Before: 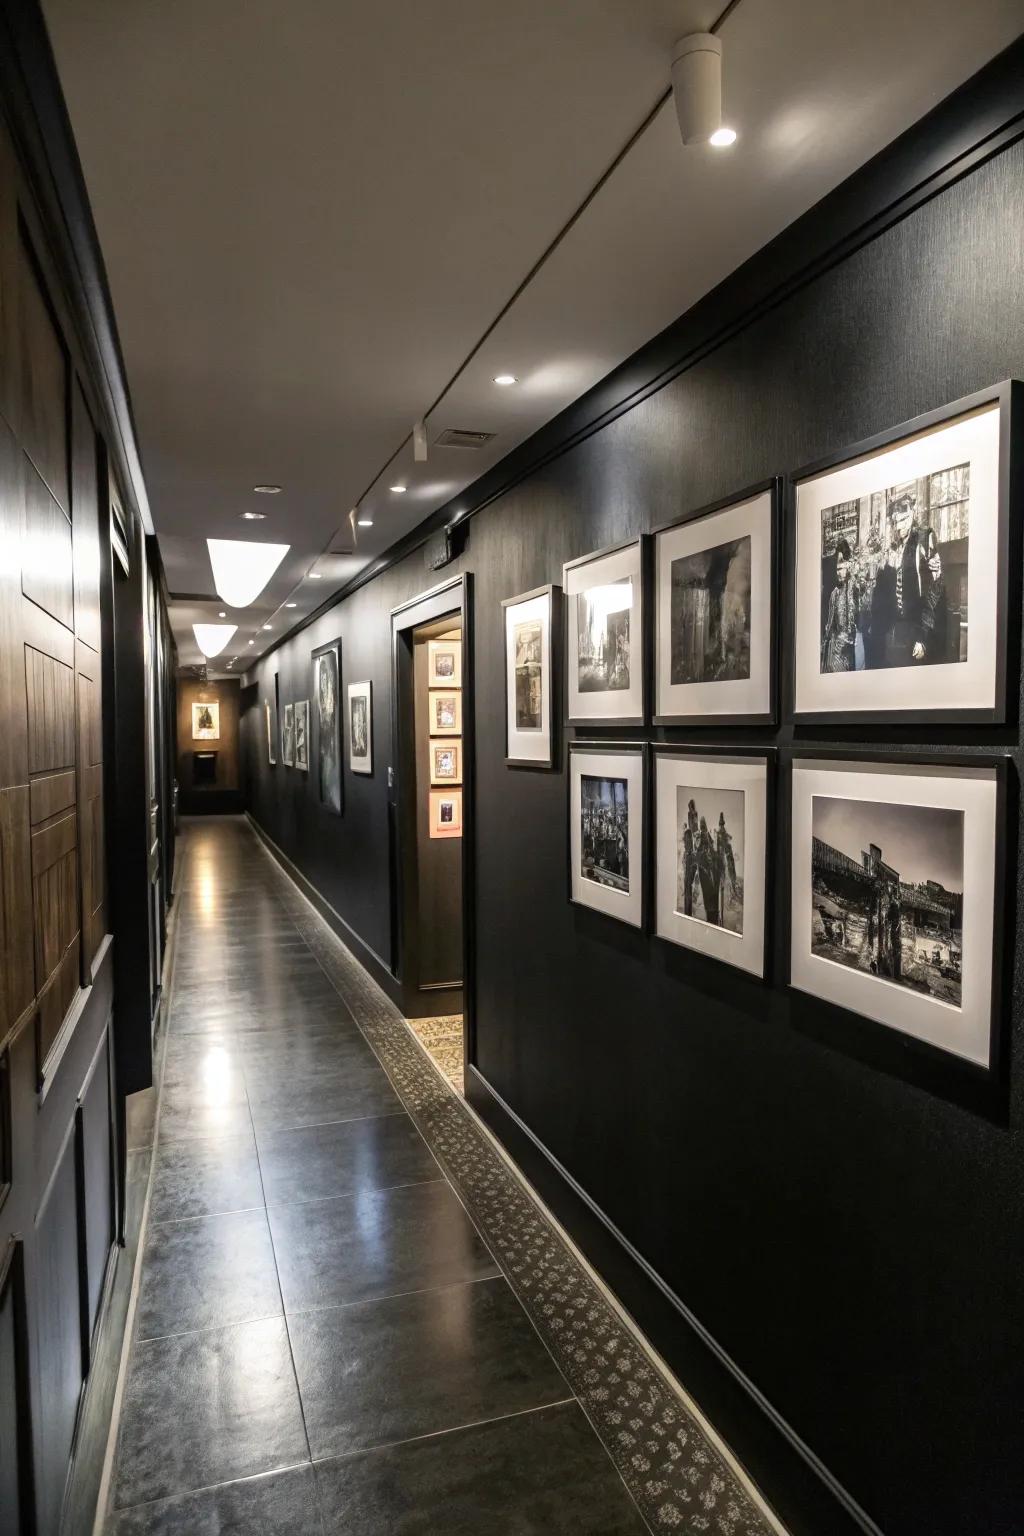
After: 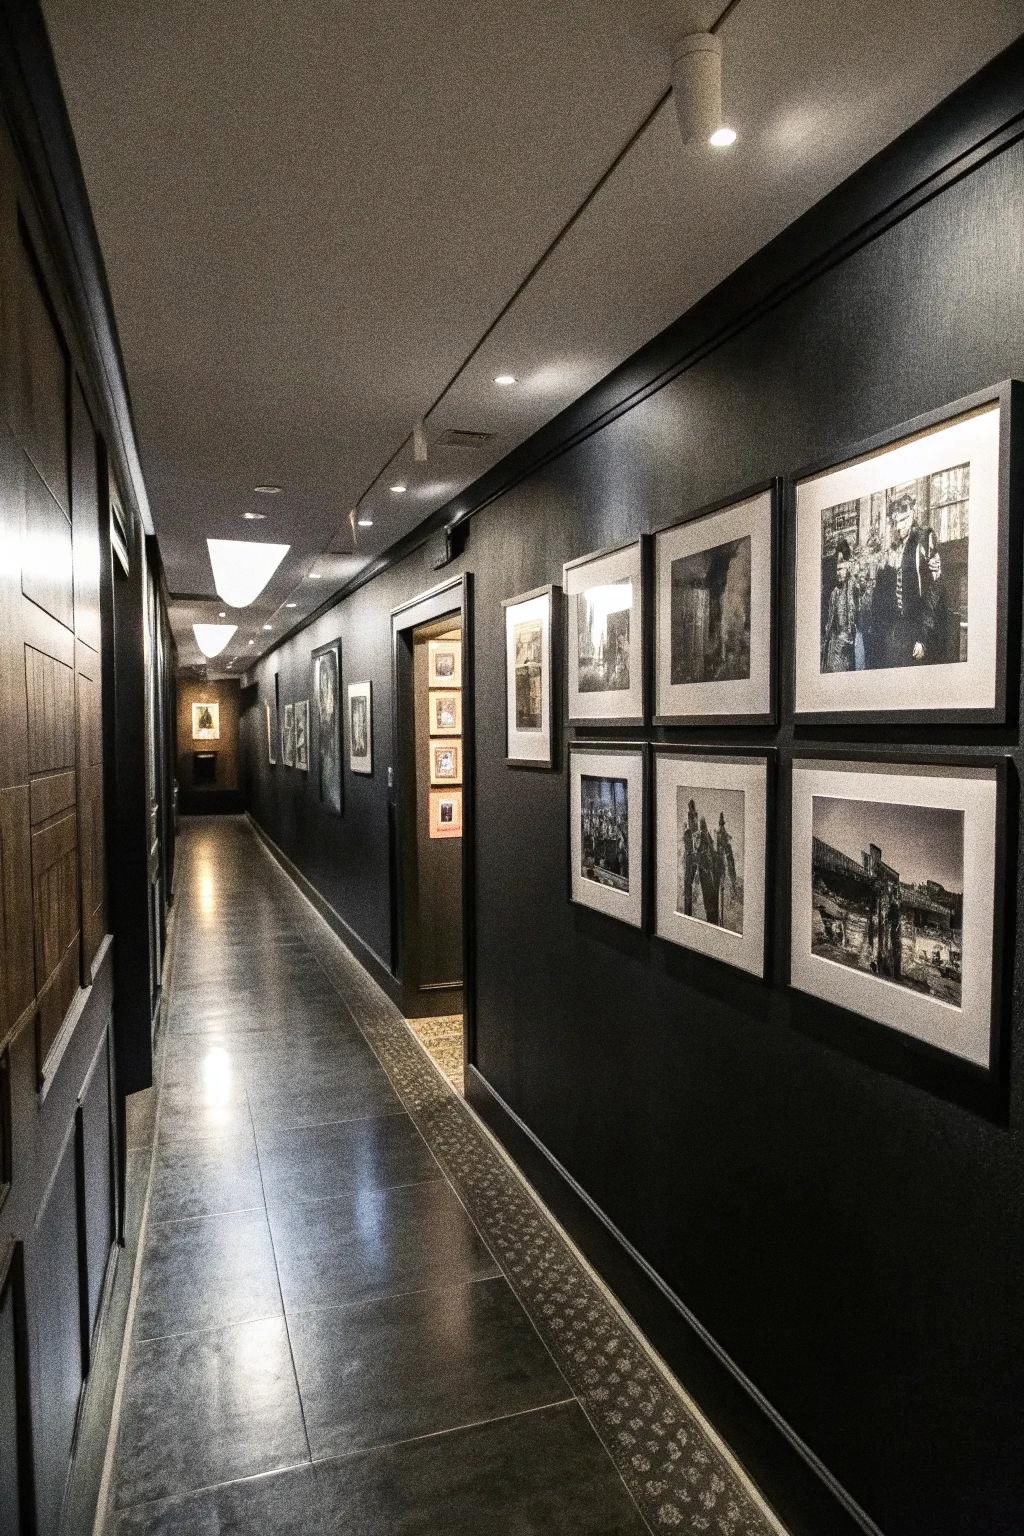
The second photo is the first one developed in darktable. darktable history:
grain: coarseness 10.62 ISO, strength 55.56%
color balance: input saturation 99%
